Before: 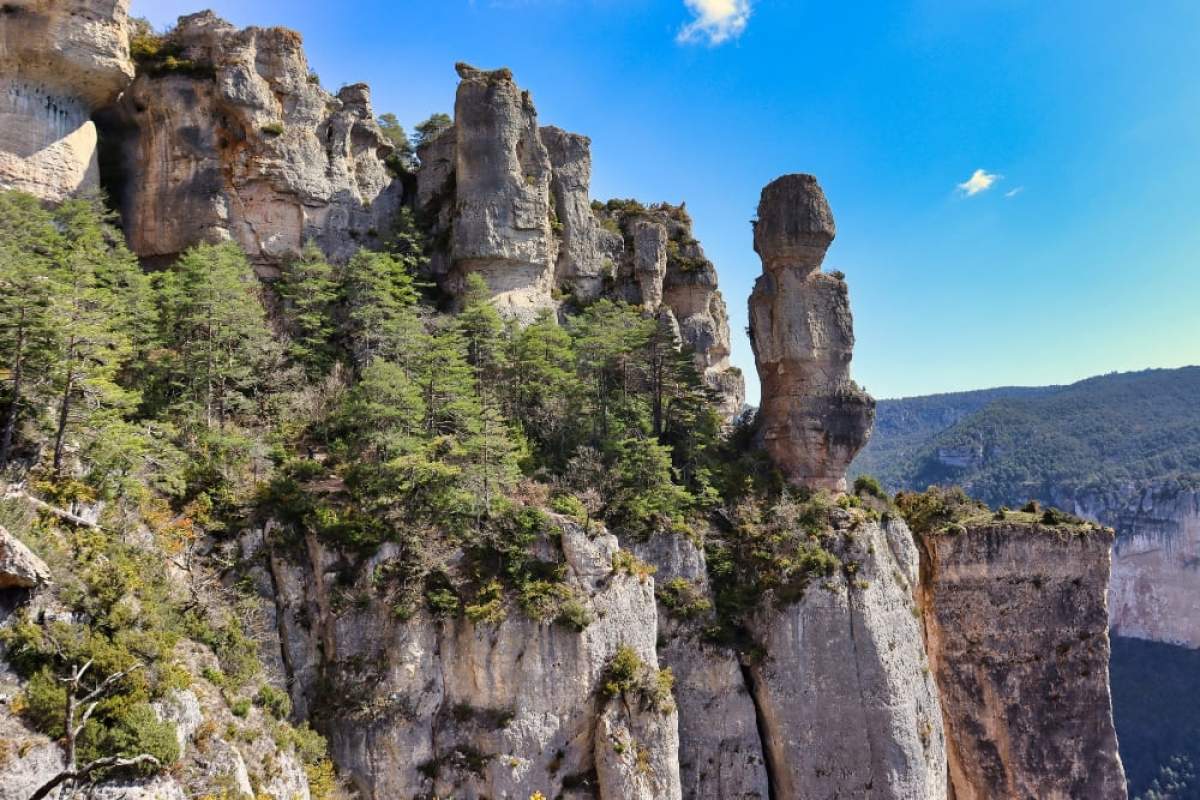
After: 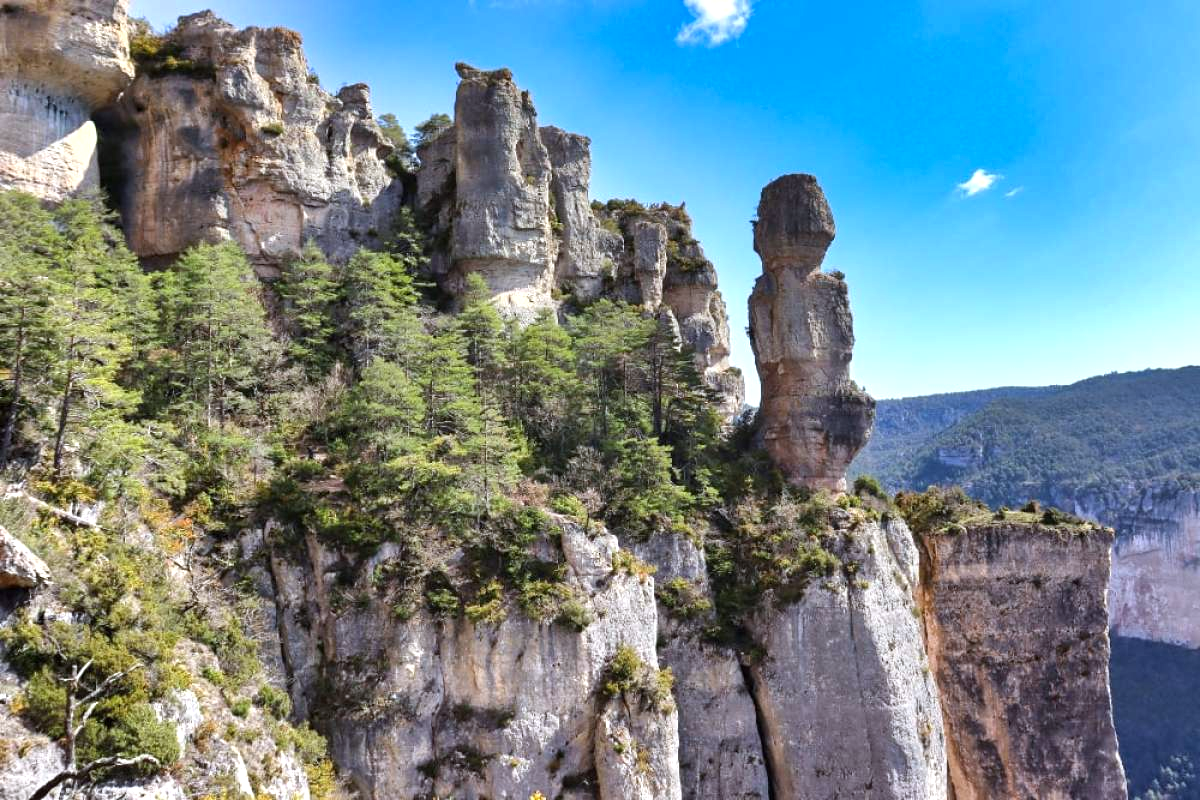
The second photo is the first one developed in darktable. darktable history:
exposure: exposure 0.493 EV, compensate highlight preservation false
shadows and highlights: highlights color adjustment 0%, soften with gaussian
white balance: red 0.974, blue 1.044
tone equalizer: on, module defaults
